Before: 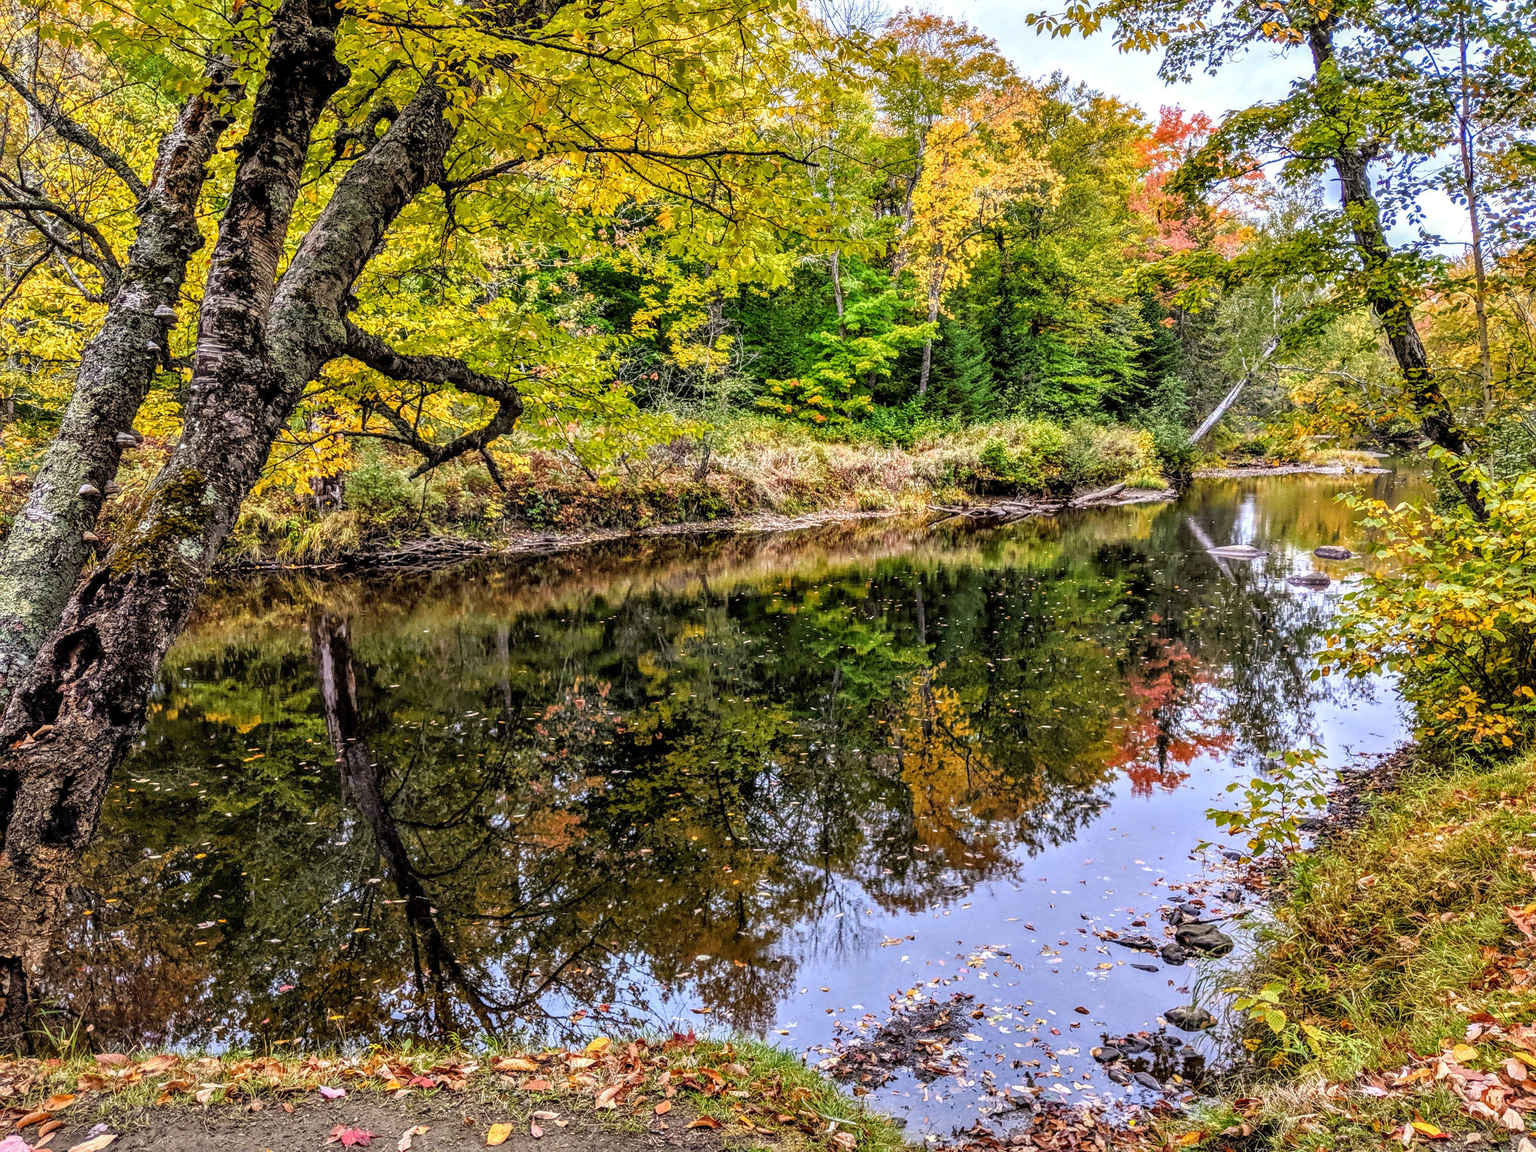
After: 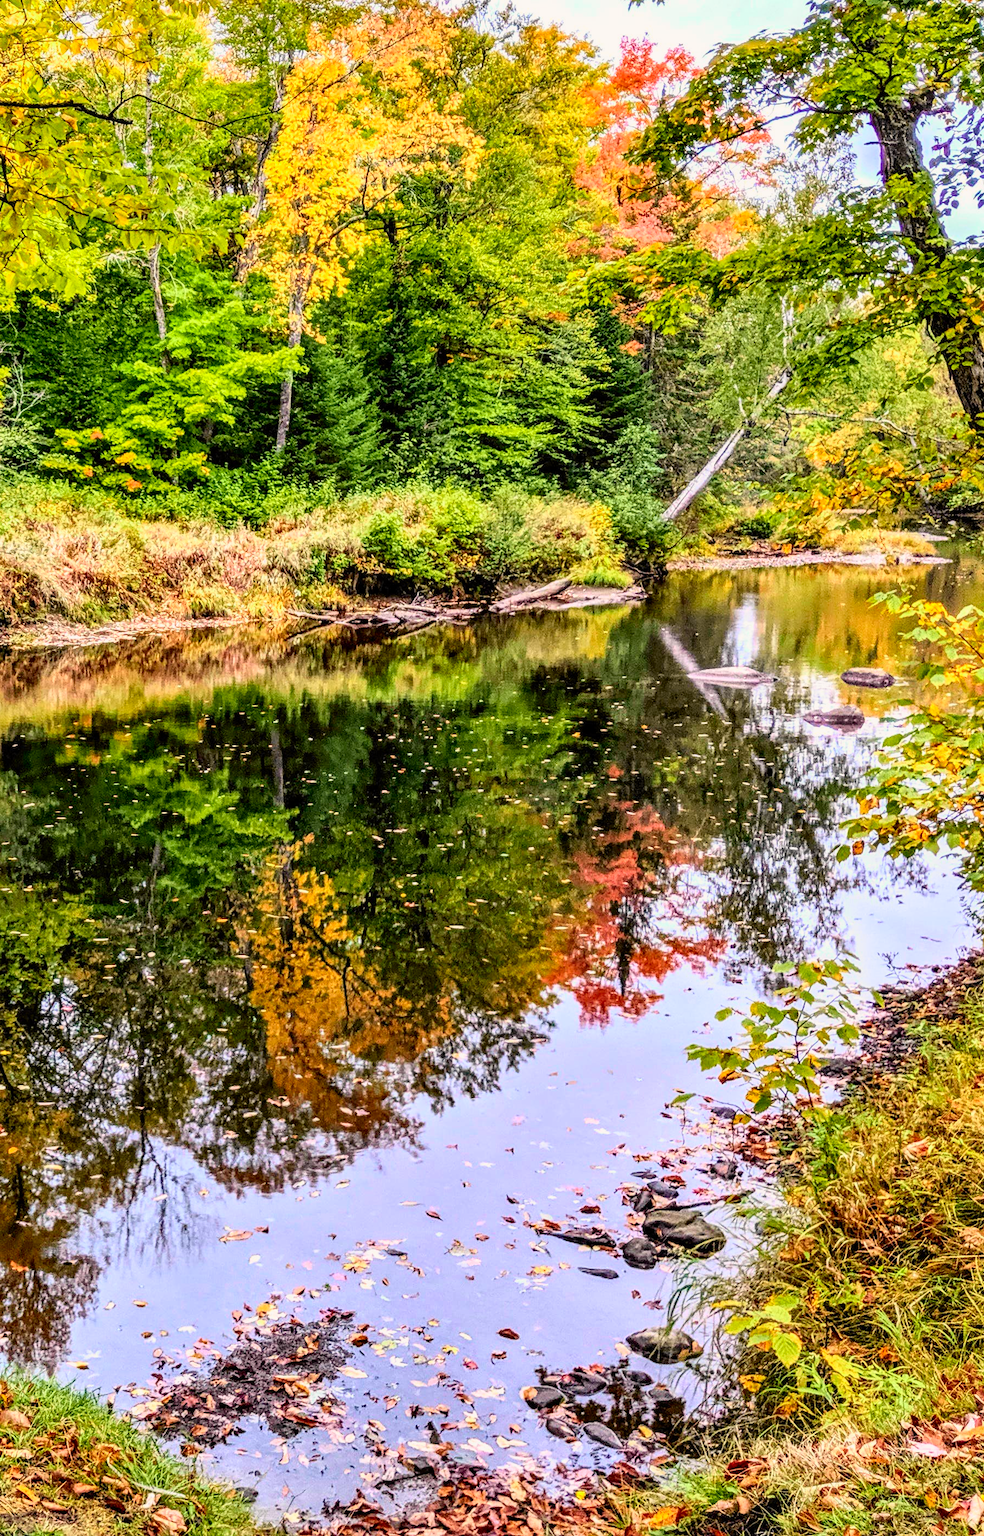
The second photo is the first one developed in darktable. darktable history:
color correction: highlights a* 0.885, highlights b* 2.88, saturation 1.07
crop: left 47.362%, top 6.955%, right 7.917%
tone curve: curves: ch0 [(0, 0) (0.131, 0.116) (0.316, 0.345) (0.501, 0.584) (0.629, 0.732) (0.812, 0.888) (1, 0.974)]; ch1 [(0, 0) (0.366, 0.367) (0.475, 0.453) (0.494, 0.497) (0.504, 0.503) (0.553, 0.584) (1, 1)]; ch2 [(0, 0) (0.333, 0.346) (0.375, 0.375) (0.424, 0.43) (0.476, 0.492) (0.502, 0.501) (0.533, 0.556) (0.566, 0.599) (0.614, 0.653) (1, 1)], color space Lab, independent channels, preserve colors none
